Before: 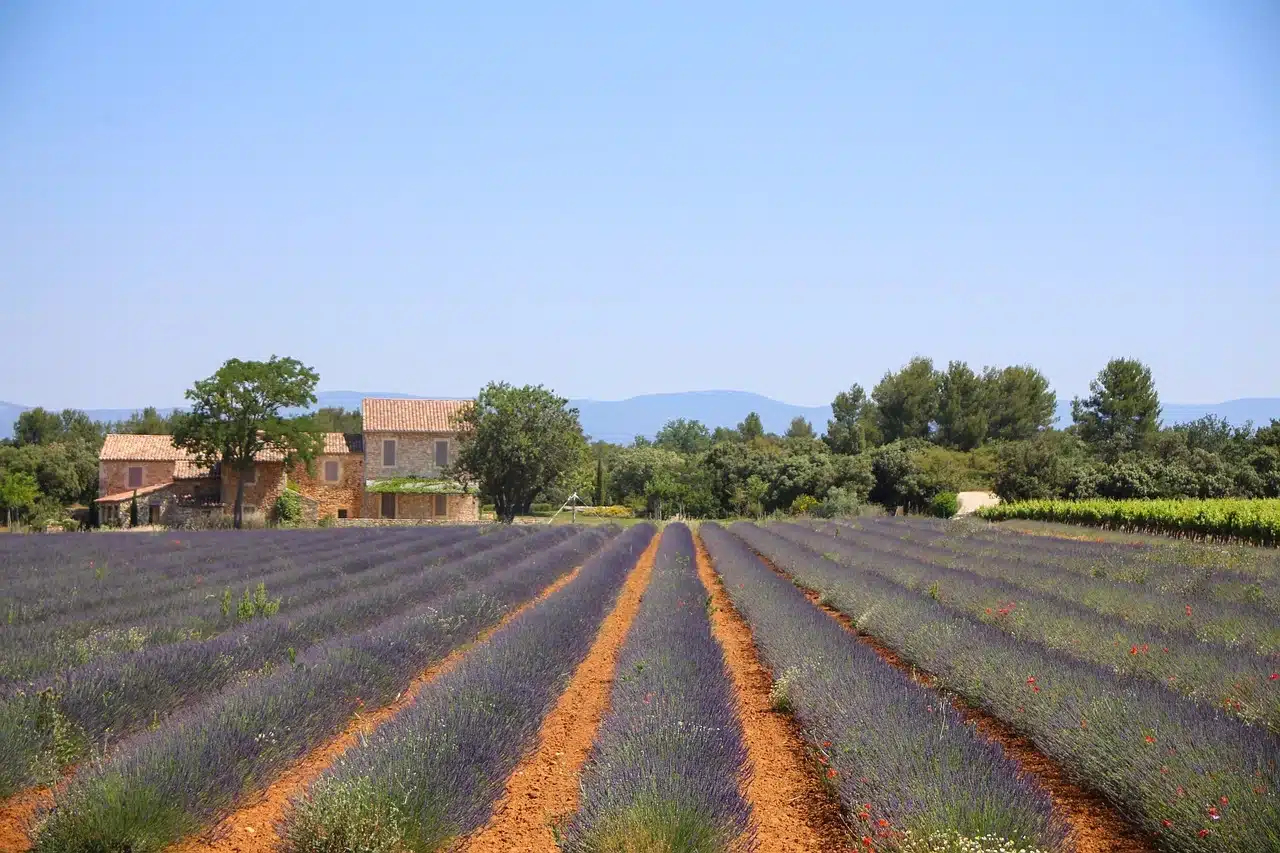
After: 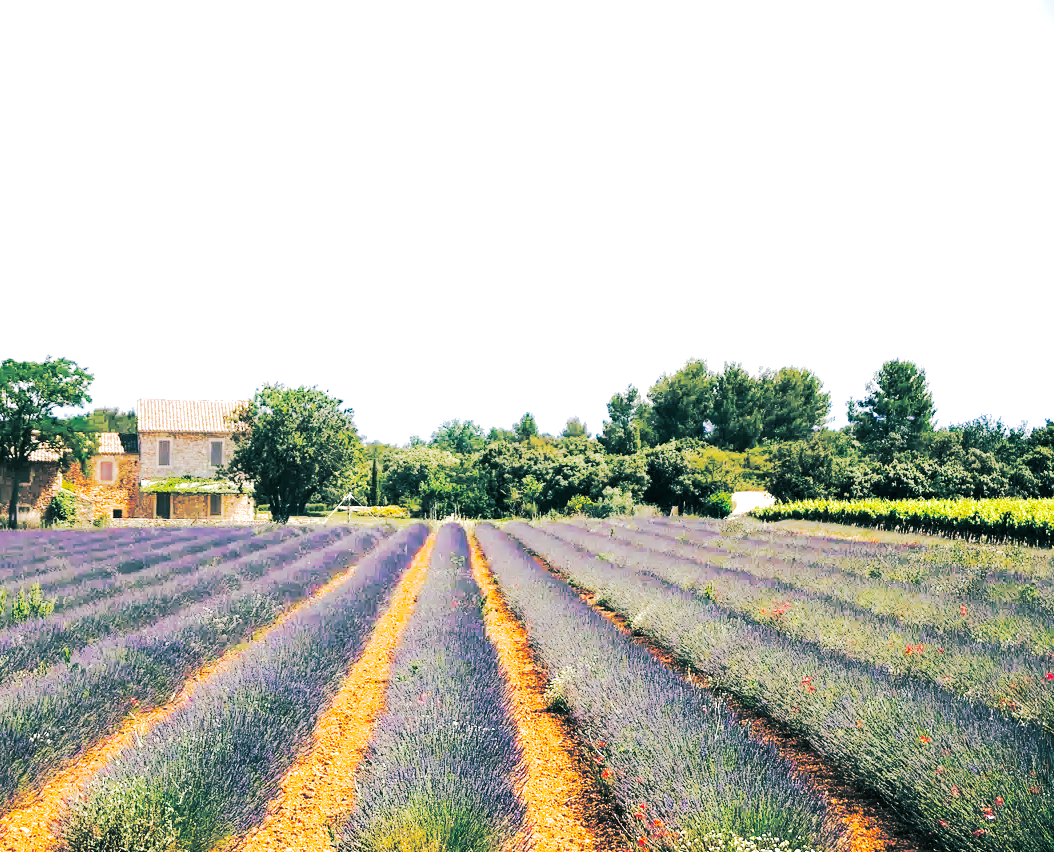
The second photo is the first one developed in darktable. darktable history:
tone curve: curves: ch0 [(0, 0) (0.003, 0.002) (0.011, 0.002) (0.025, 0.002) (0.044, 0.007) (0.069, 0.014) (0.1, 0.026) (0.136, 0.04) (0.177, 0.061) (0.224, 0.1) (0.277, 0.151) (0.335, 0.198) (0.399, 0.272) (0.468, 0.387) (0.543, 0.553) (0.623, 0.716) (0.709, 0.8) (0.801, 0.855) (0.898, 0.897) (1, 1)], preserve colors none
exposure: black level correction 0, exposure 1 EV, compensate exposure bias true, compensate highlight preservation false
split-toning: shadows › hue 186.43°, highlights › hue 49.29°, compress 30.29%
crop: left 17.582%, bottom 0.031%
